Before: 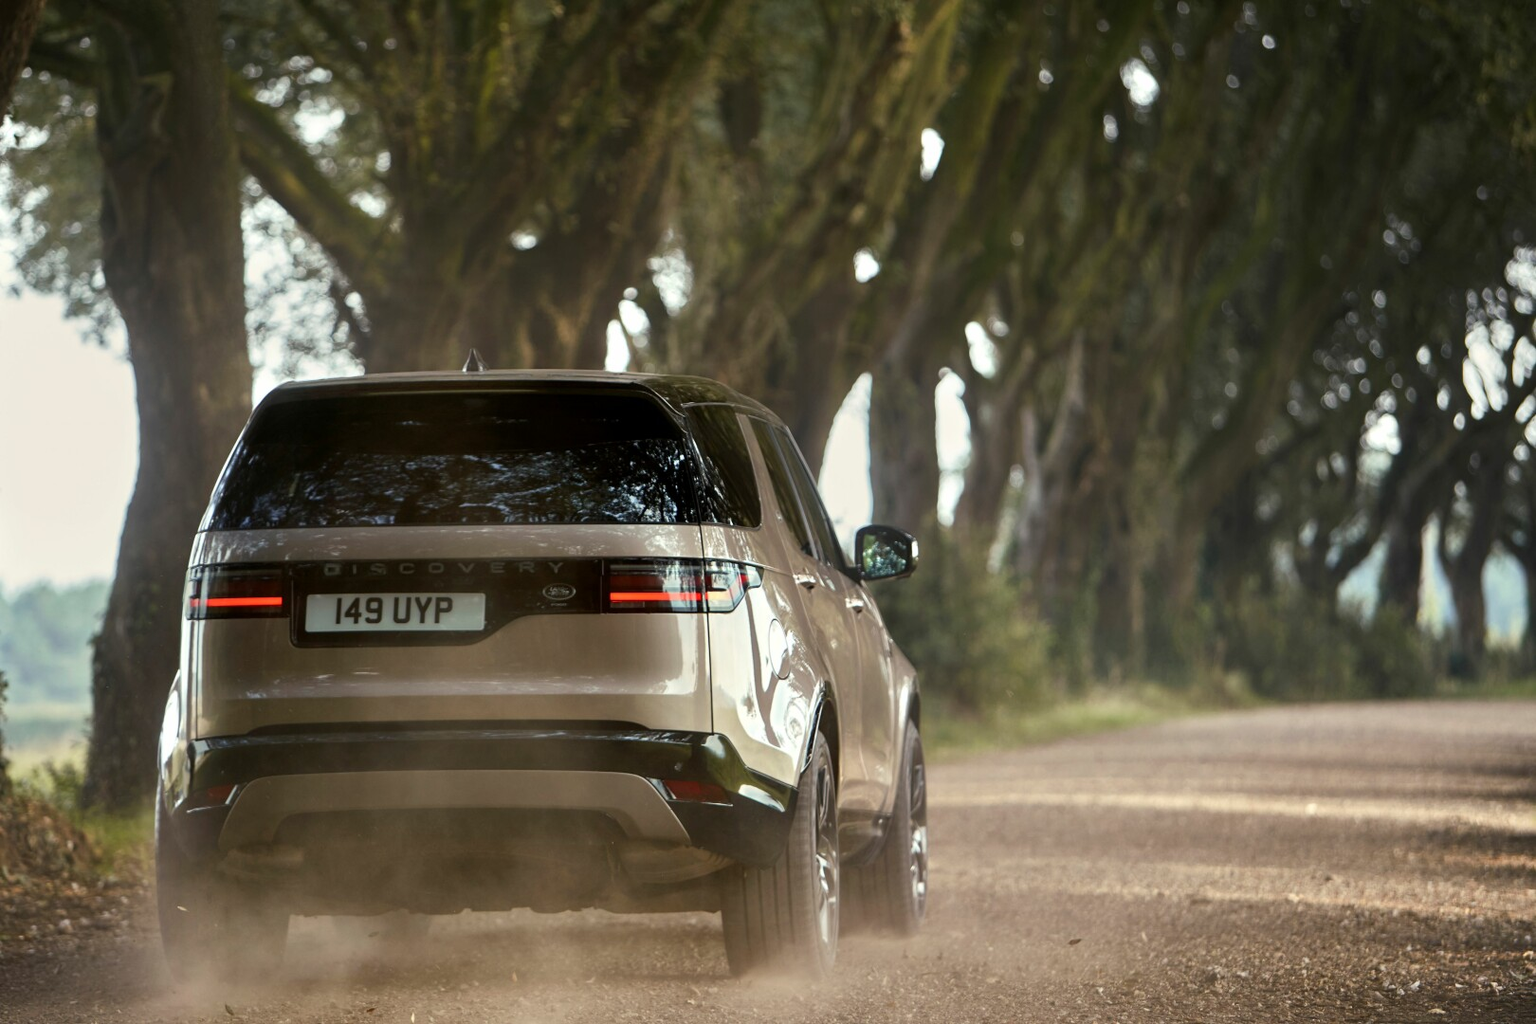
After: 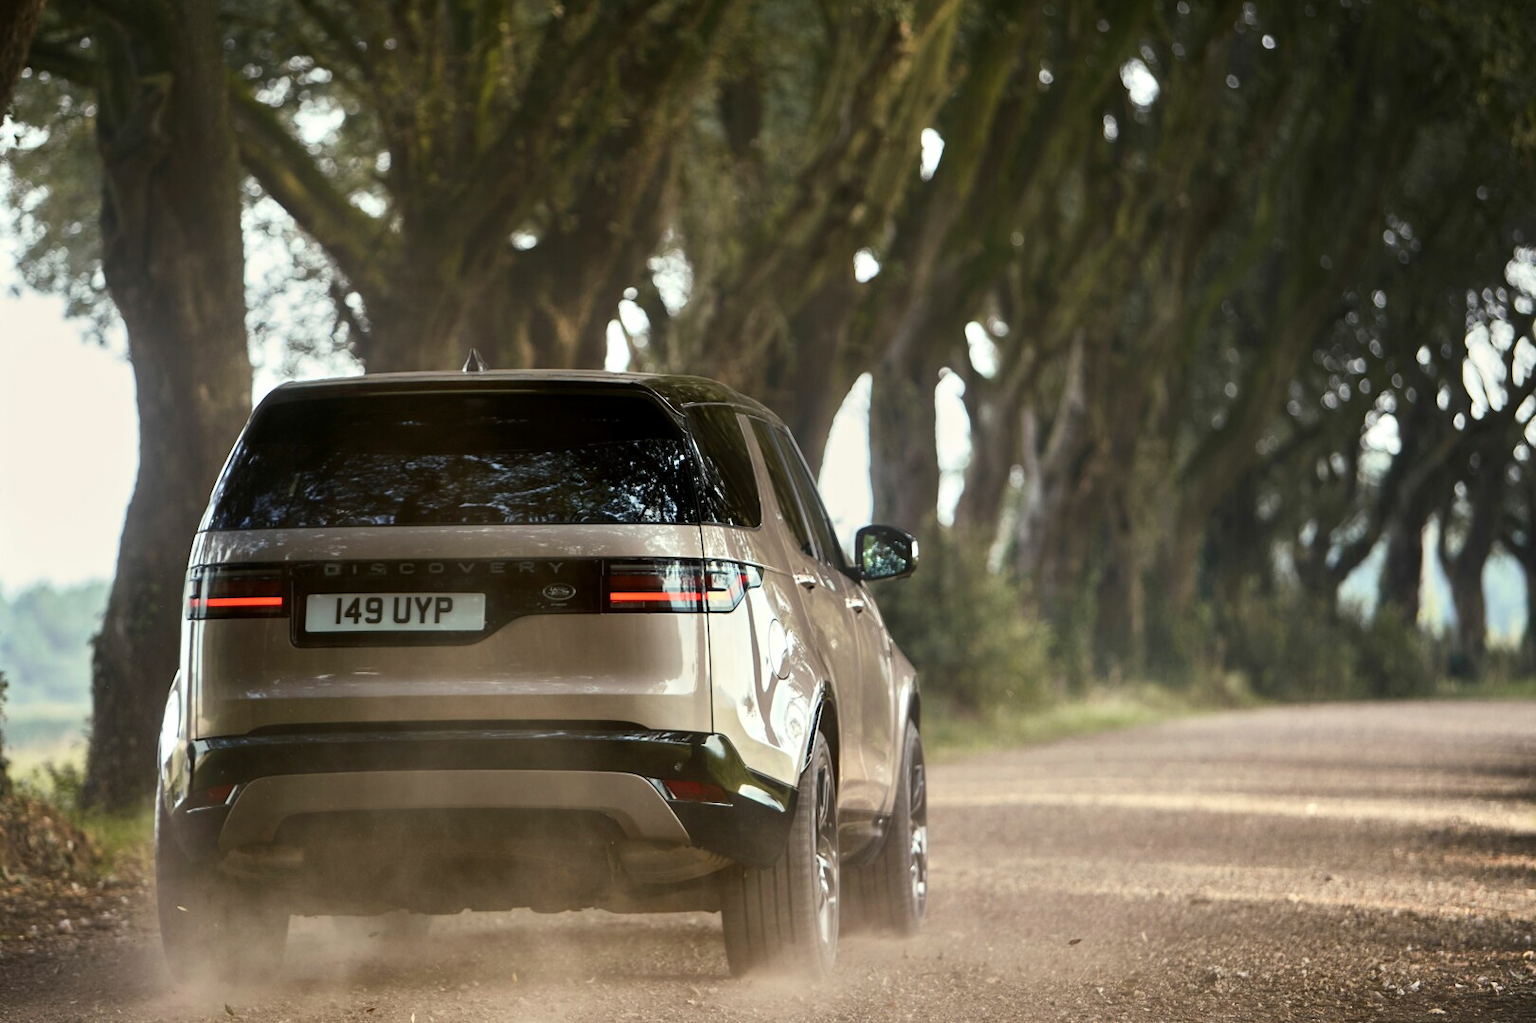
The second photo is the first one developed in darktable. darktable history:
crop: bottom 0.071%
contrast brightness saturation: contrast 0.15, brightness 0.05
